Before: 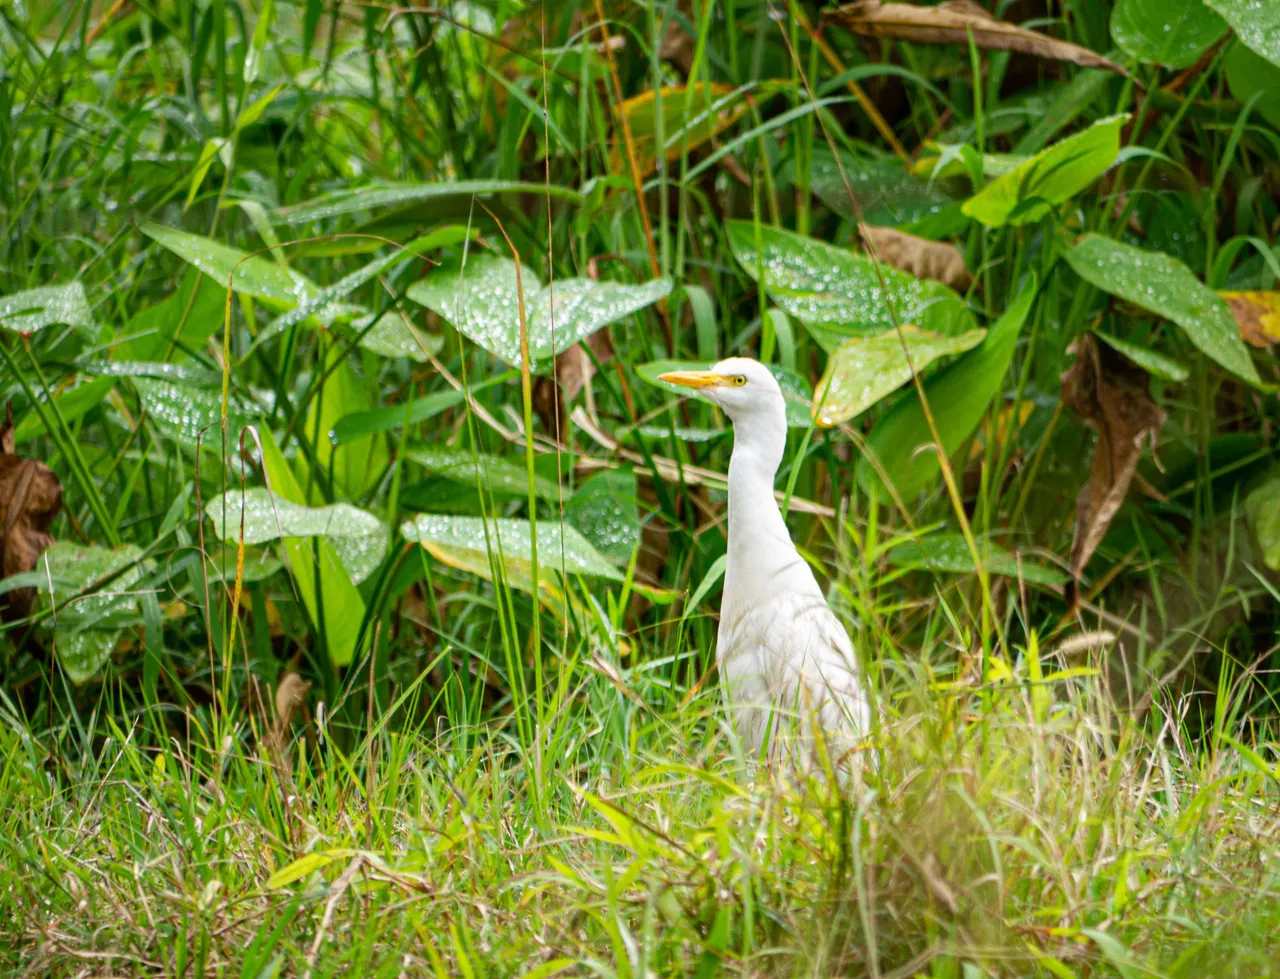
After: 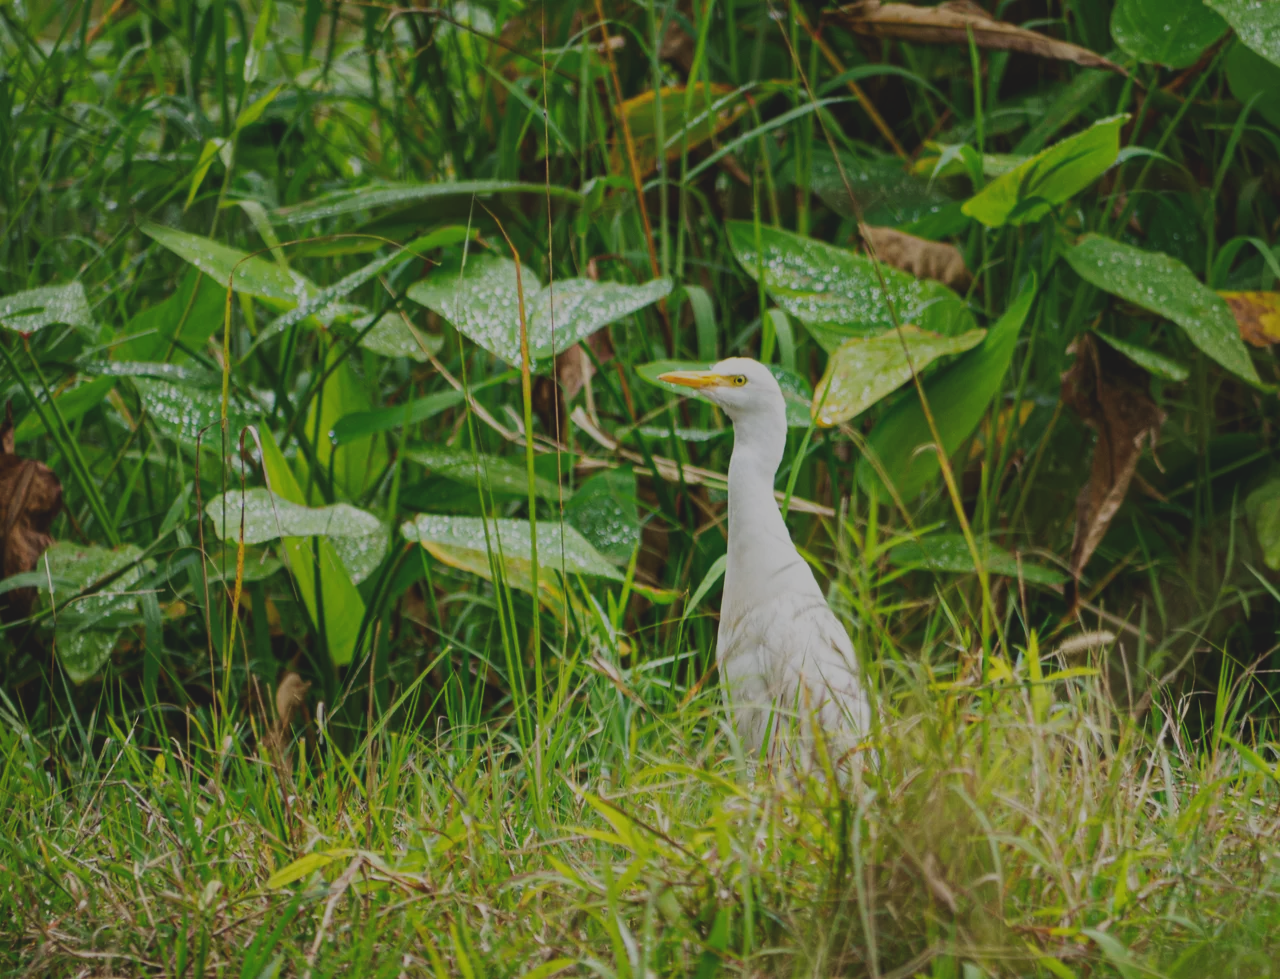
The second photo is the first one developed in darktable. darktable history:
tone curve: curves: ch0 [(0, 0) (0.003, 0.098) (0.011, 0.099) (0.025, 0.103) (0.044, 0.114) (0.069, 0.13) (0.1, 0.142) (0.136, 0.161) (0.177, 0.189) (0.224, 0.224) (0.277, 0.266) (0.335, 0.32) (0.399, 0.38) (0.468, 0.45) (0.543, 0.522) (0.623, 0.598) (0.709, 0.669) (0.801, 0.731) (0.898, 0.786) (1, 1)], preserve colors none
exposure: black level correction 0, exposure -0.695 EV, compensate highlight preservation false
